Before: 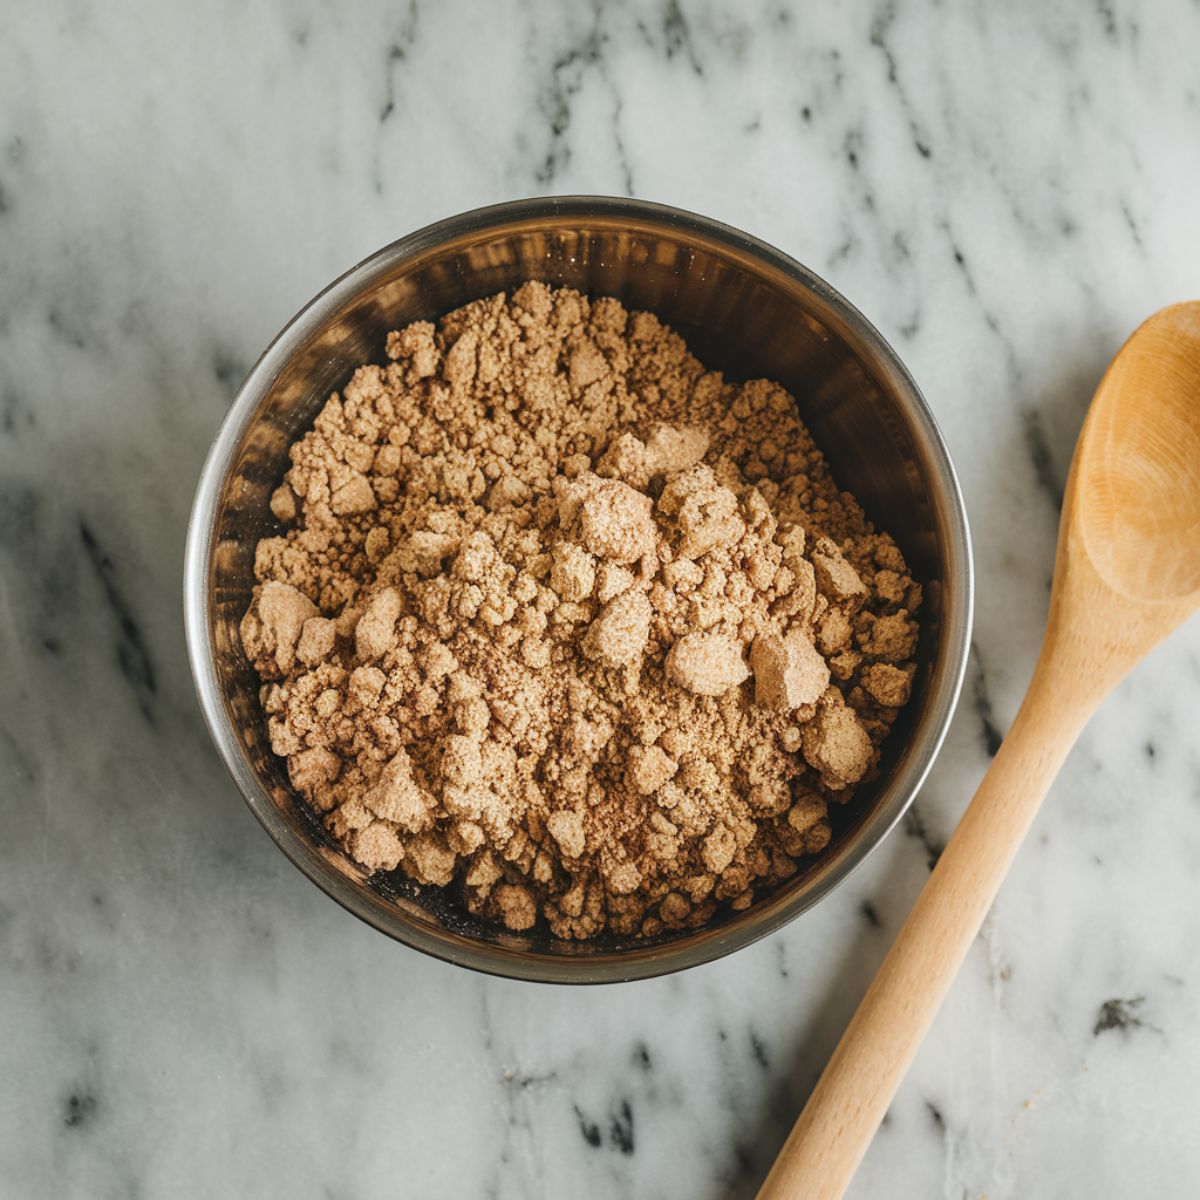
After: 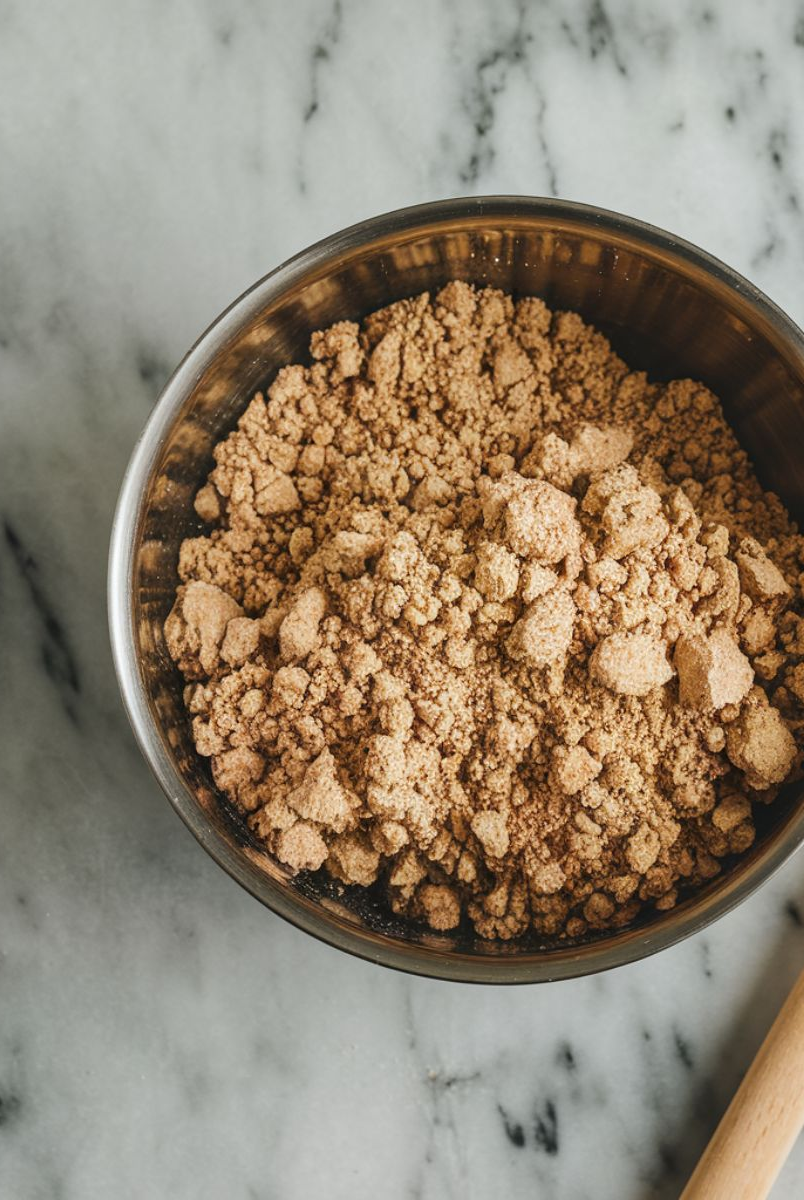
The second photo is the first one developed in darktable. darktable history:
crop and rotate: left 6.401%, right 26.589%
